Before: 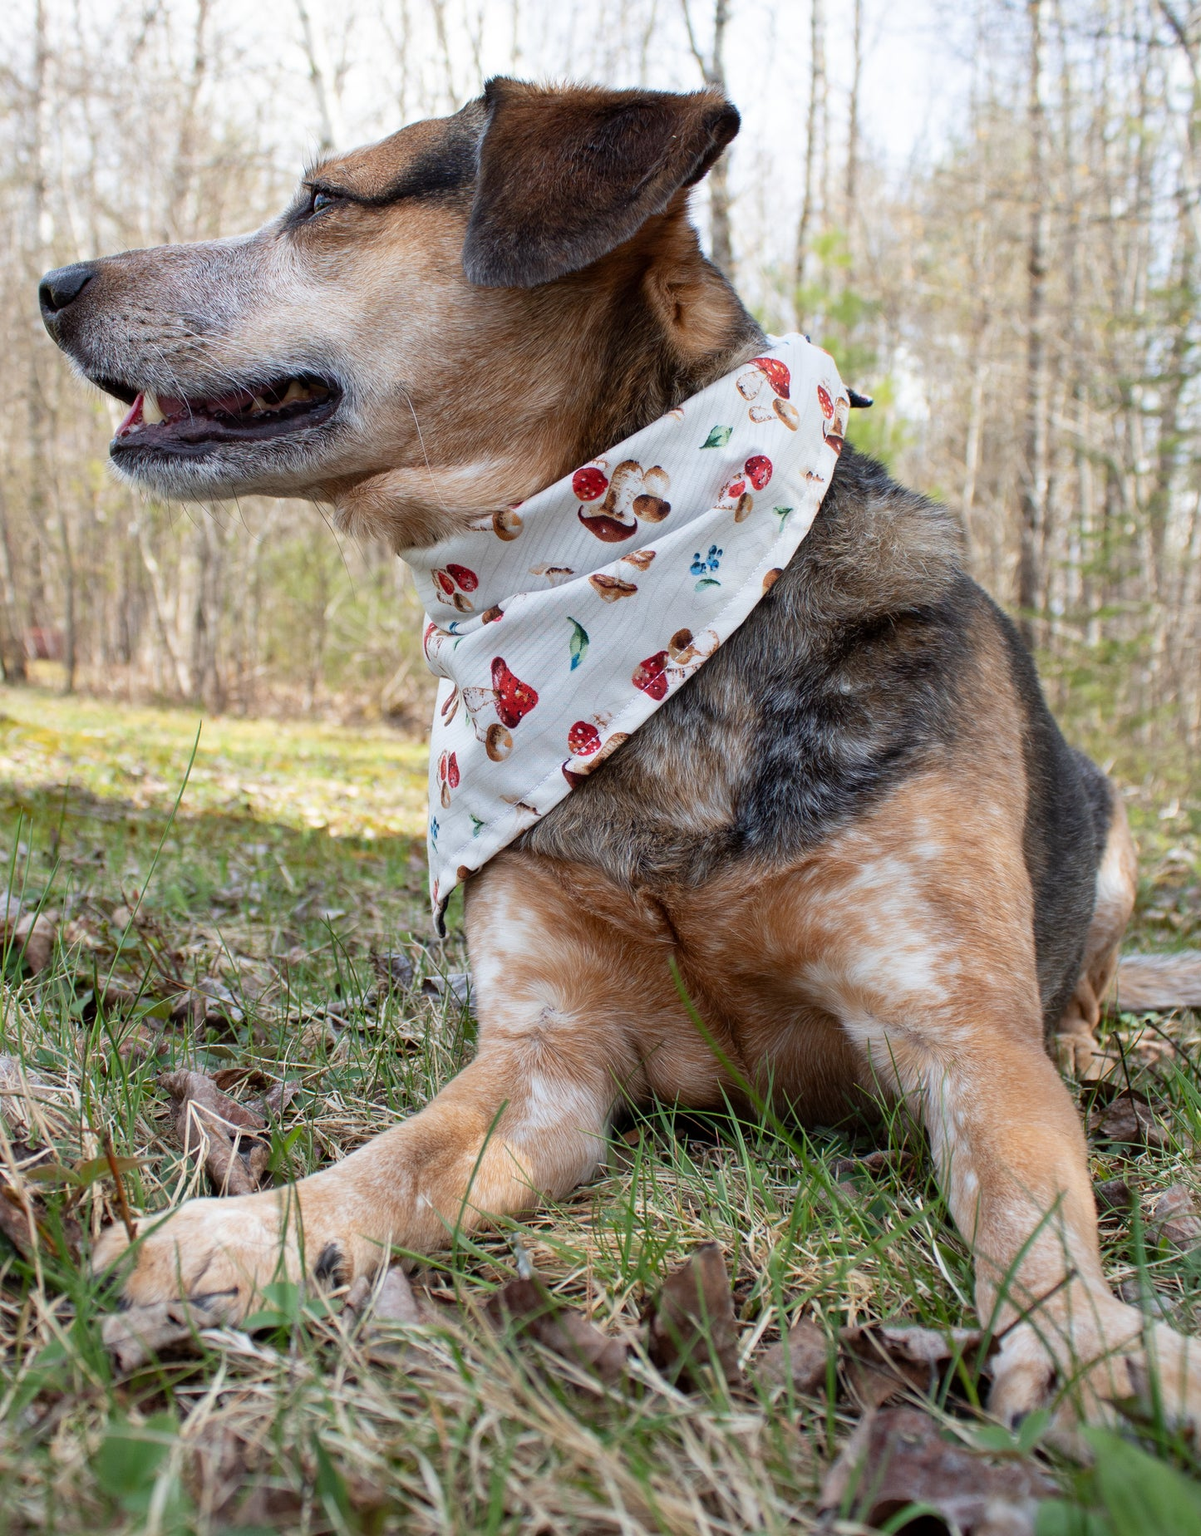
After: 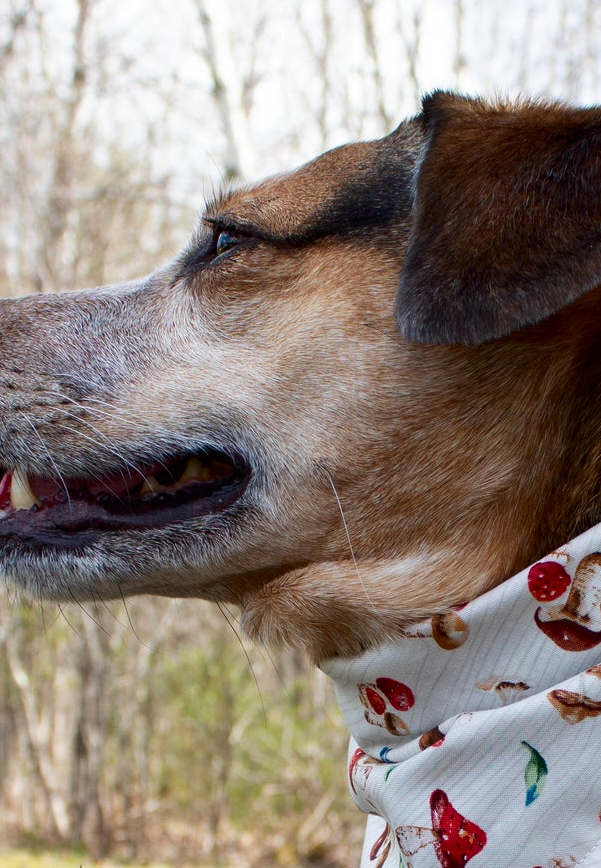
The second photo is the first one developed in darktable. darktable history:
contrast brightness saturation: contrast 0.068, brightness -0.146, saturation 0.106
crop and rotate: left 11.191%, top 0.094%, right 47.172%, bottom 52.924%
